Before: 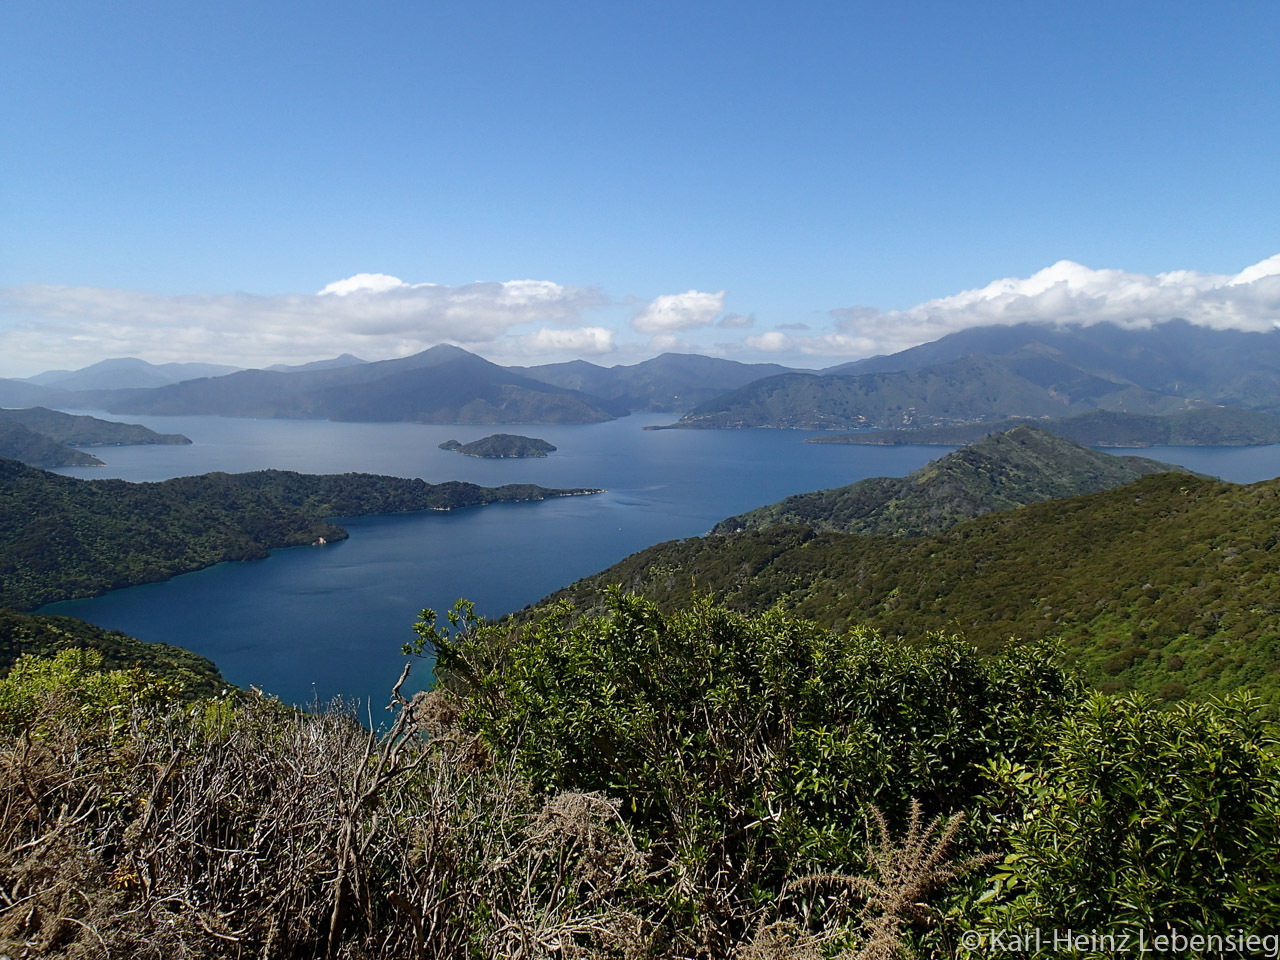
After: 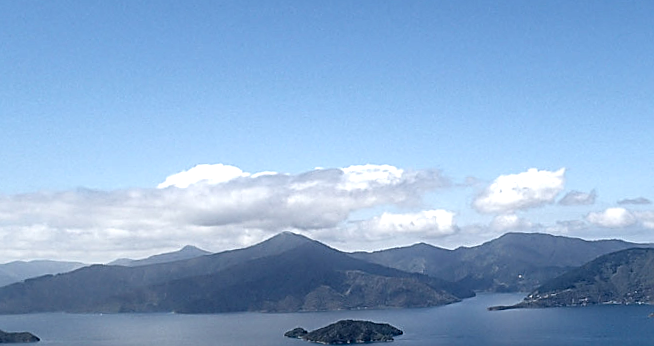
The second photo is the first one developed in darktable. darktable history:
crop: left 10.121%, top 10.631%, right 36.218%, bottom 51.526%
rotate and perspective: rotation -2.12°, lens shift (vertical) 0.009, lens shift (horizontal) -0.008, automatic cropping original format, crop left 0.036, crop right 0.964, crop top 0.05, crop bottom 0.959
sharpen: on, module defaults
local contrast: highlights 80%, shadows 57%, detail 175%, midtone range 0.602
